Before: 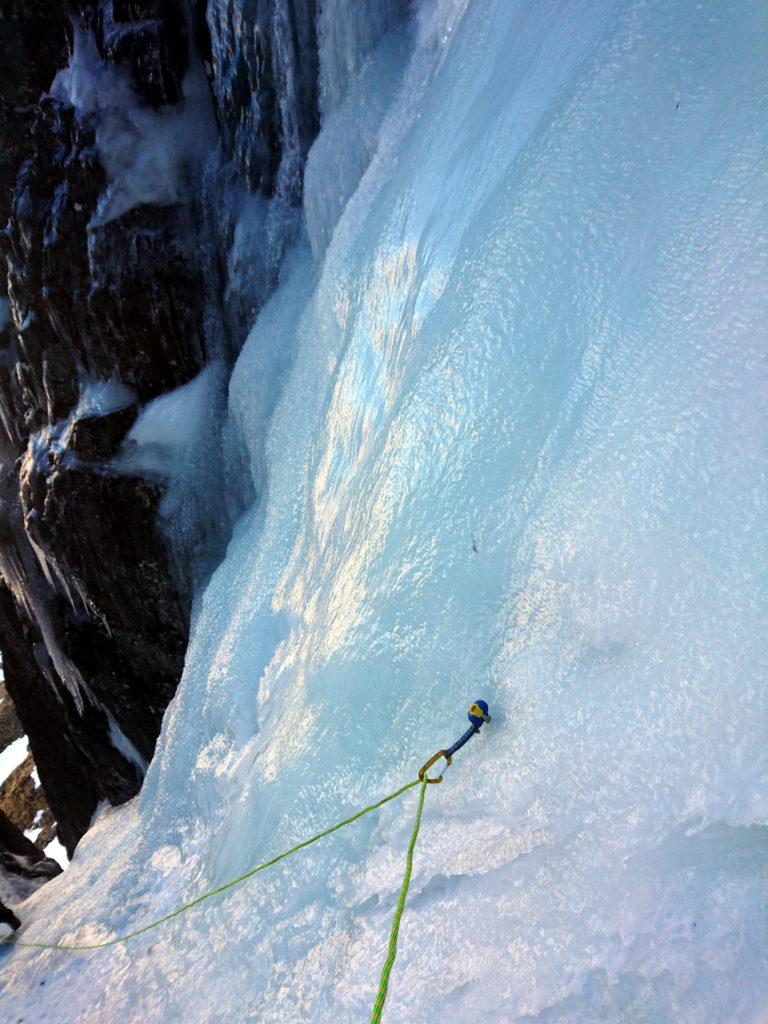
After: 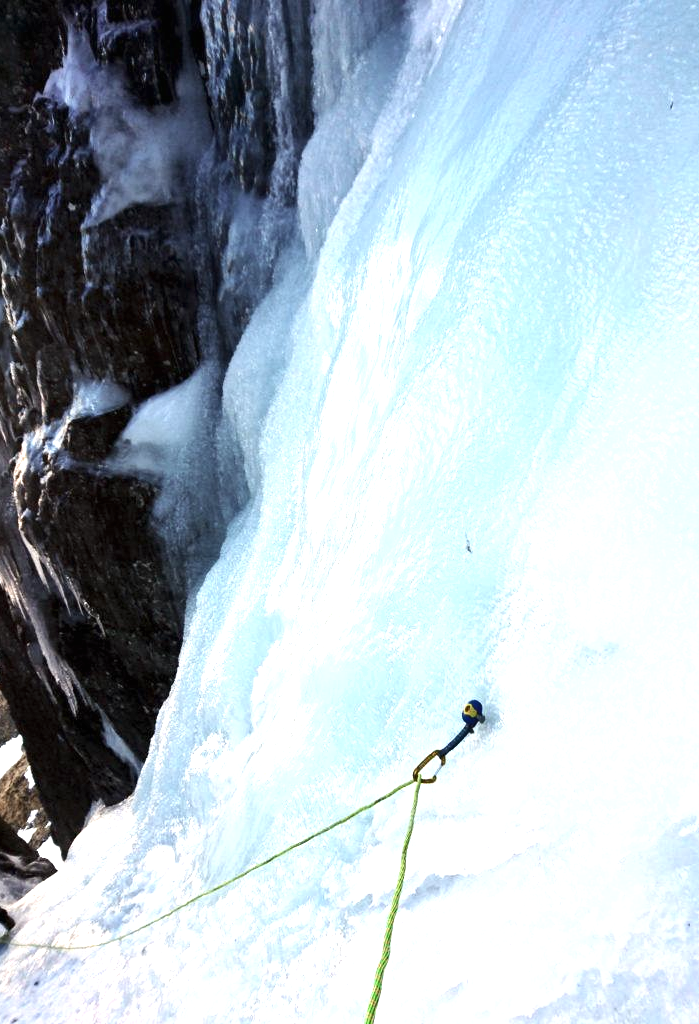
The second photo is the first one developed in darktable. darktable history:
crop and rotate: left 0.854%, right 8.081%
contrast brightness saturation: contrast 0.104, saturation -0.297
exposure: black level correction 0, exposure 1.1 EV, compensate exposure bias true, compensate highlight preservation false
shadows and highlights: shadows 32.32, highlights -32.18, soften with gaussian
